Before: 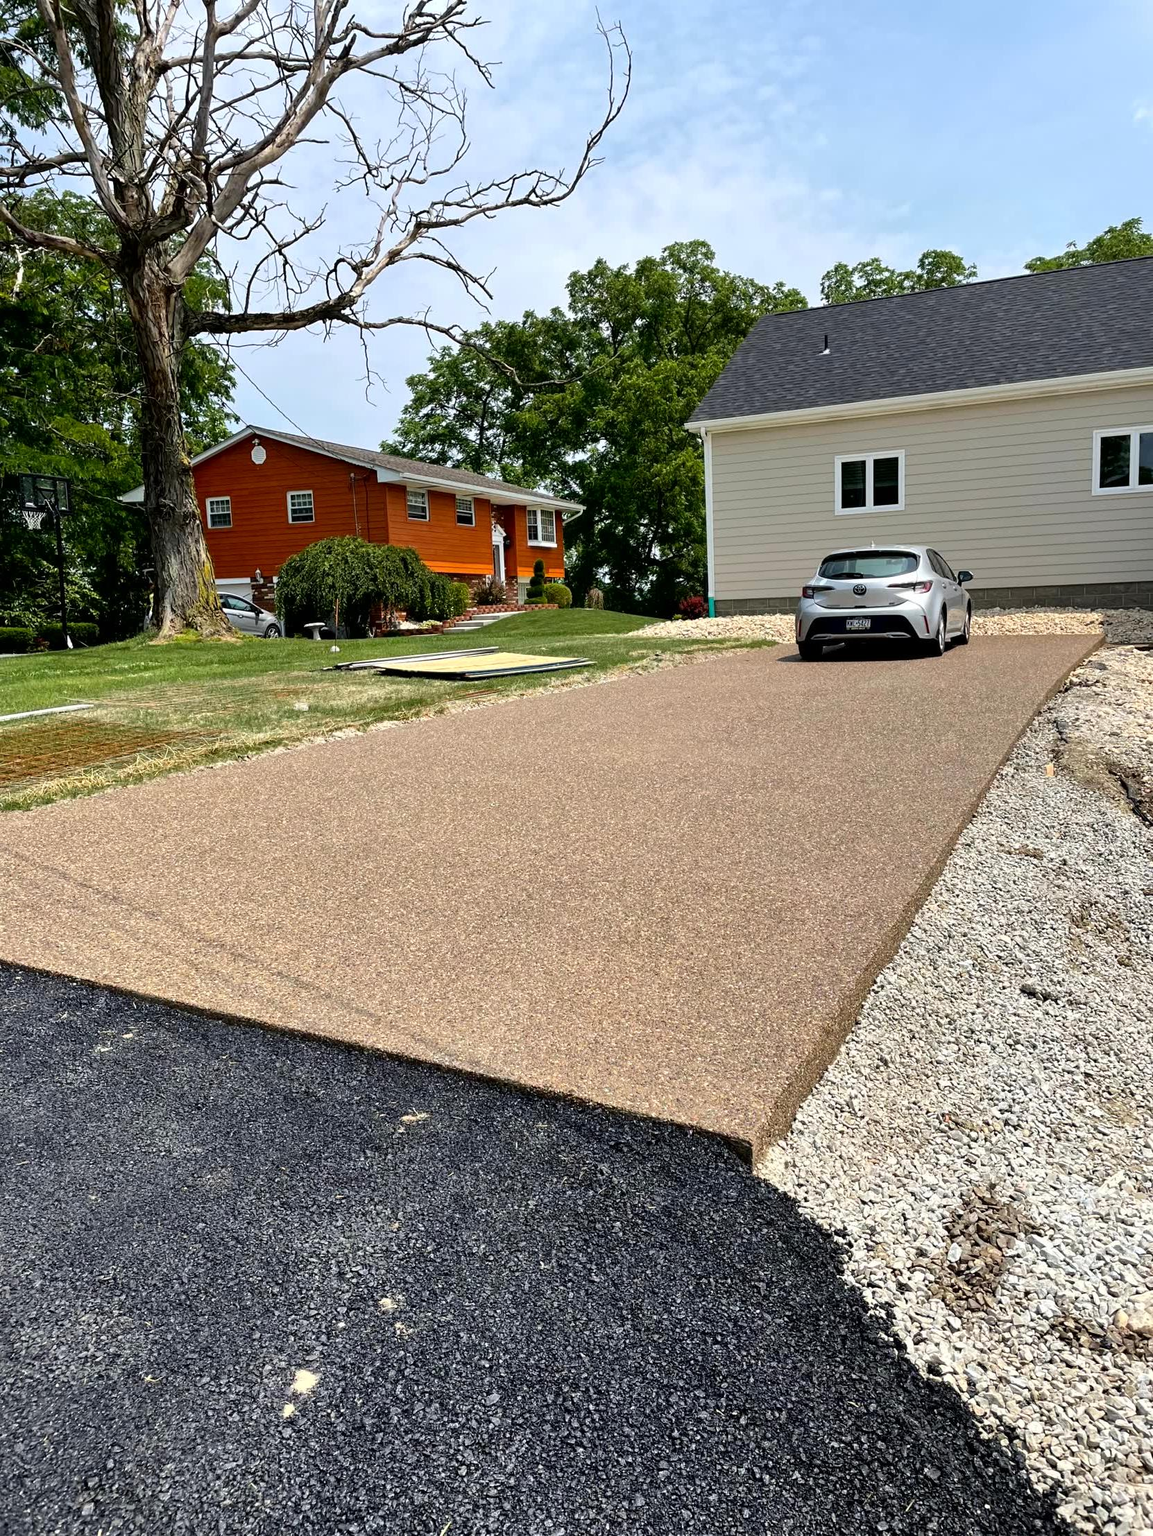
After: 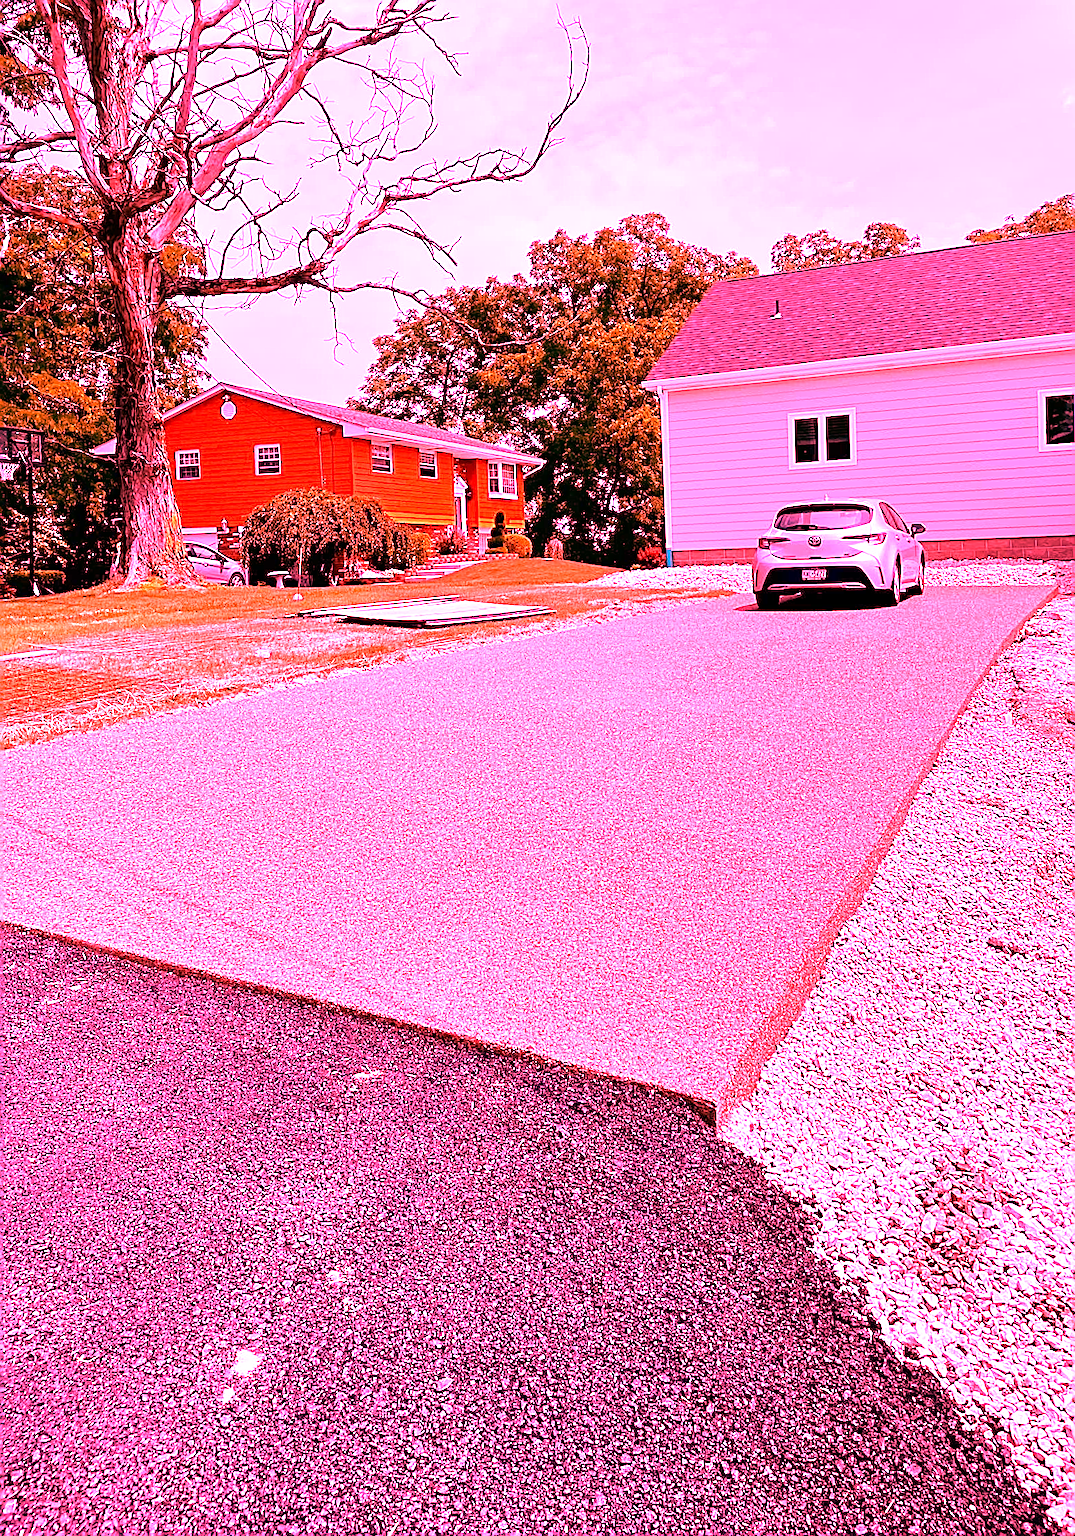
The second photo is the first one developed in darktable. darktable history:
sharpen: on, module defaults
white balance: red 4.26, blue 1.802
rotate and perspective: rotation 0.215°, lens shift (vertical) -0.139, crop left 0.069, crop right 0.939, crop top 0.002, crop bottom 0.996
